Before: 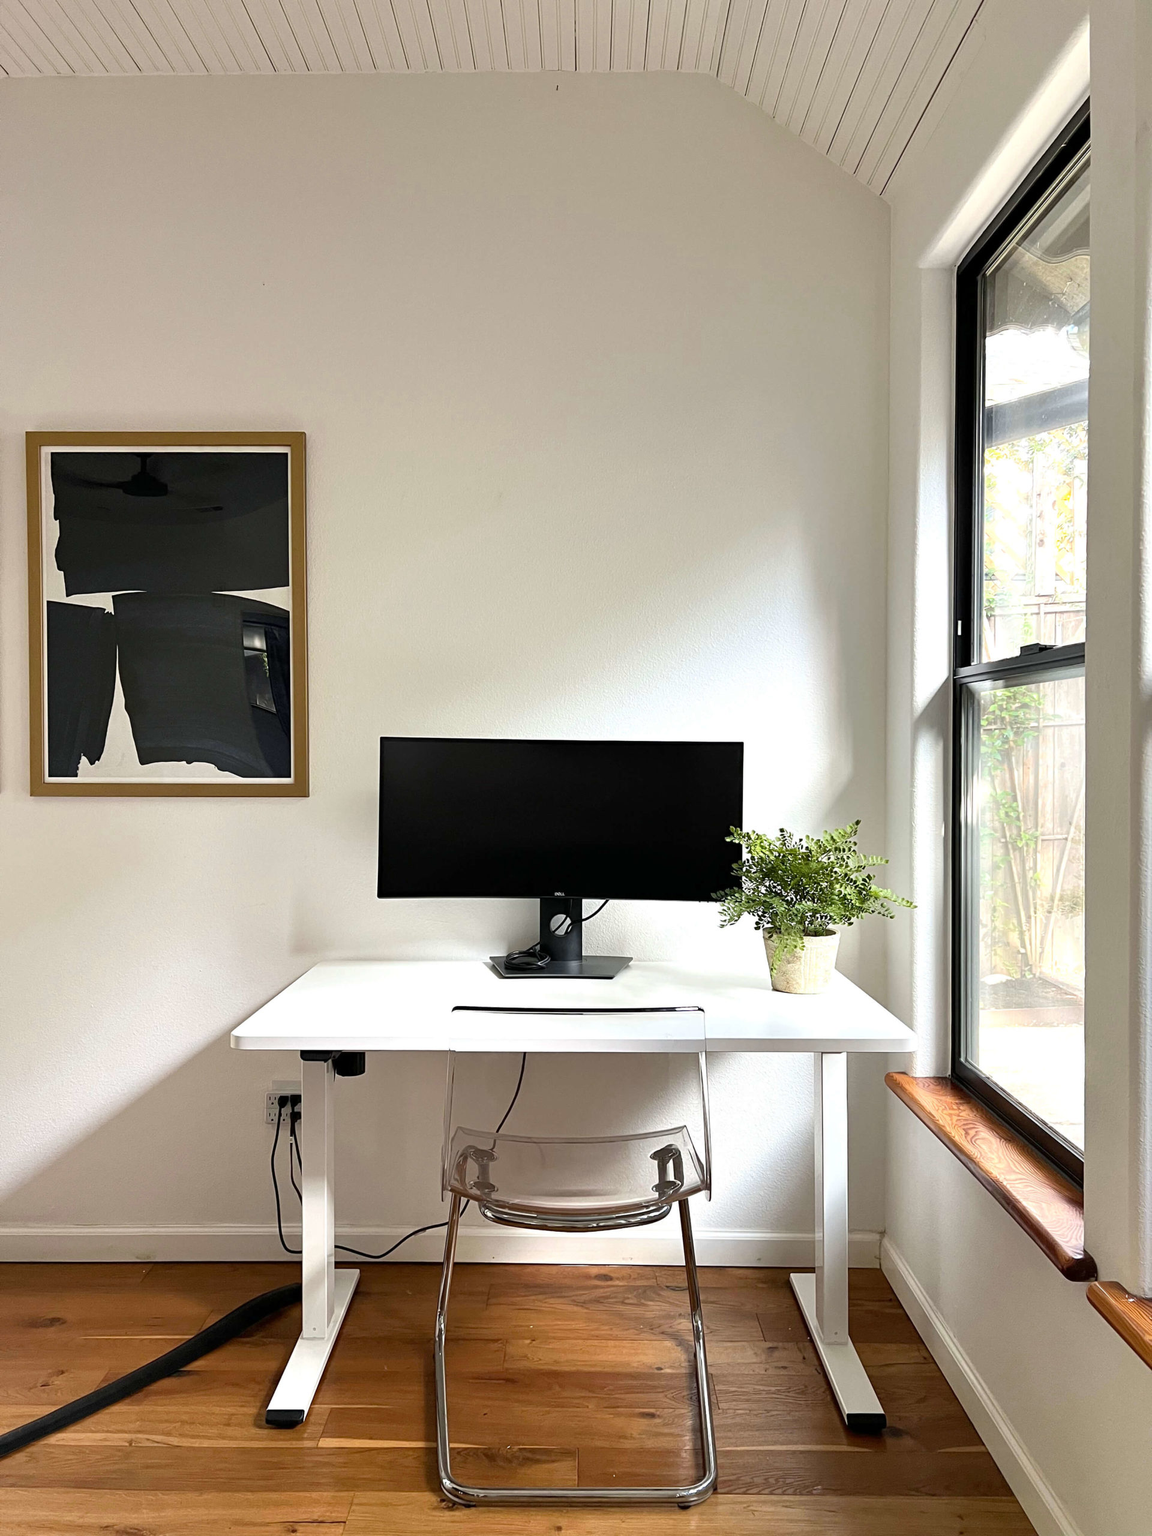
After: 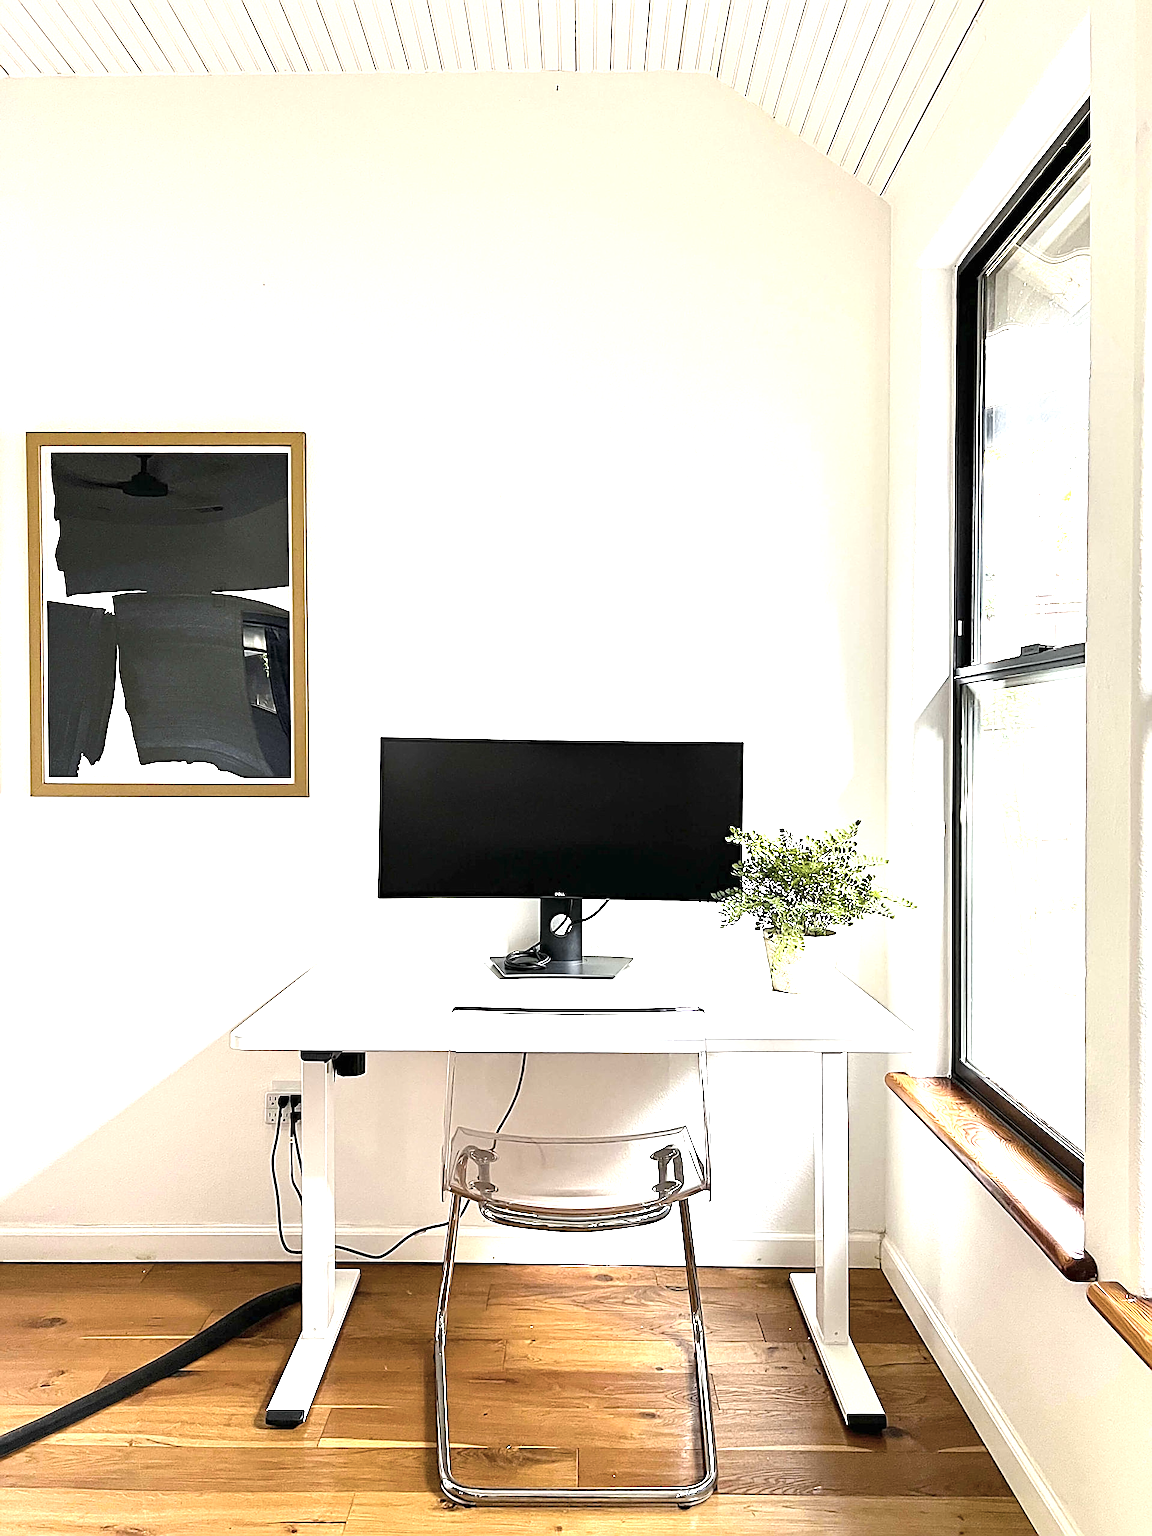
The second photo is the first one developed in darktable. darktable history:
contrast brightness saturation: contrast 0.1, saturation -0.36
color balance rgb: perceptual saturation grading › global saturation 20%, global vibrance 20%
exposure: black level correction 0, exposure 1.5 EV, compensate exposure bias true, compensate highlight preservation false
sharpen: amount 1
